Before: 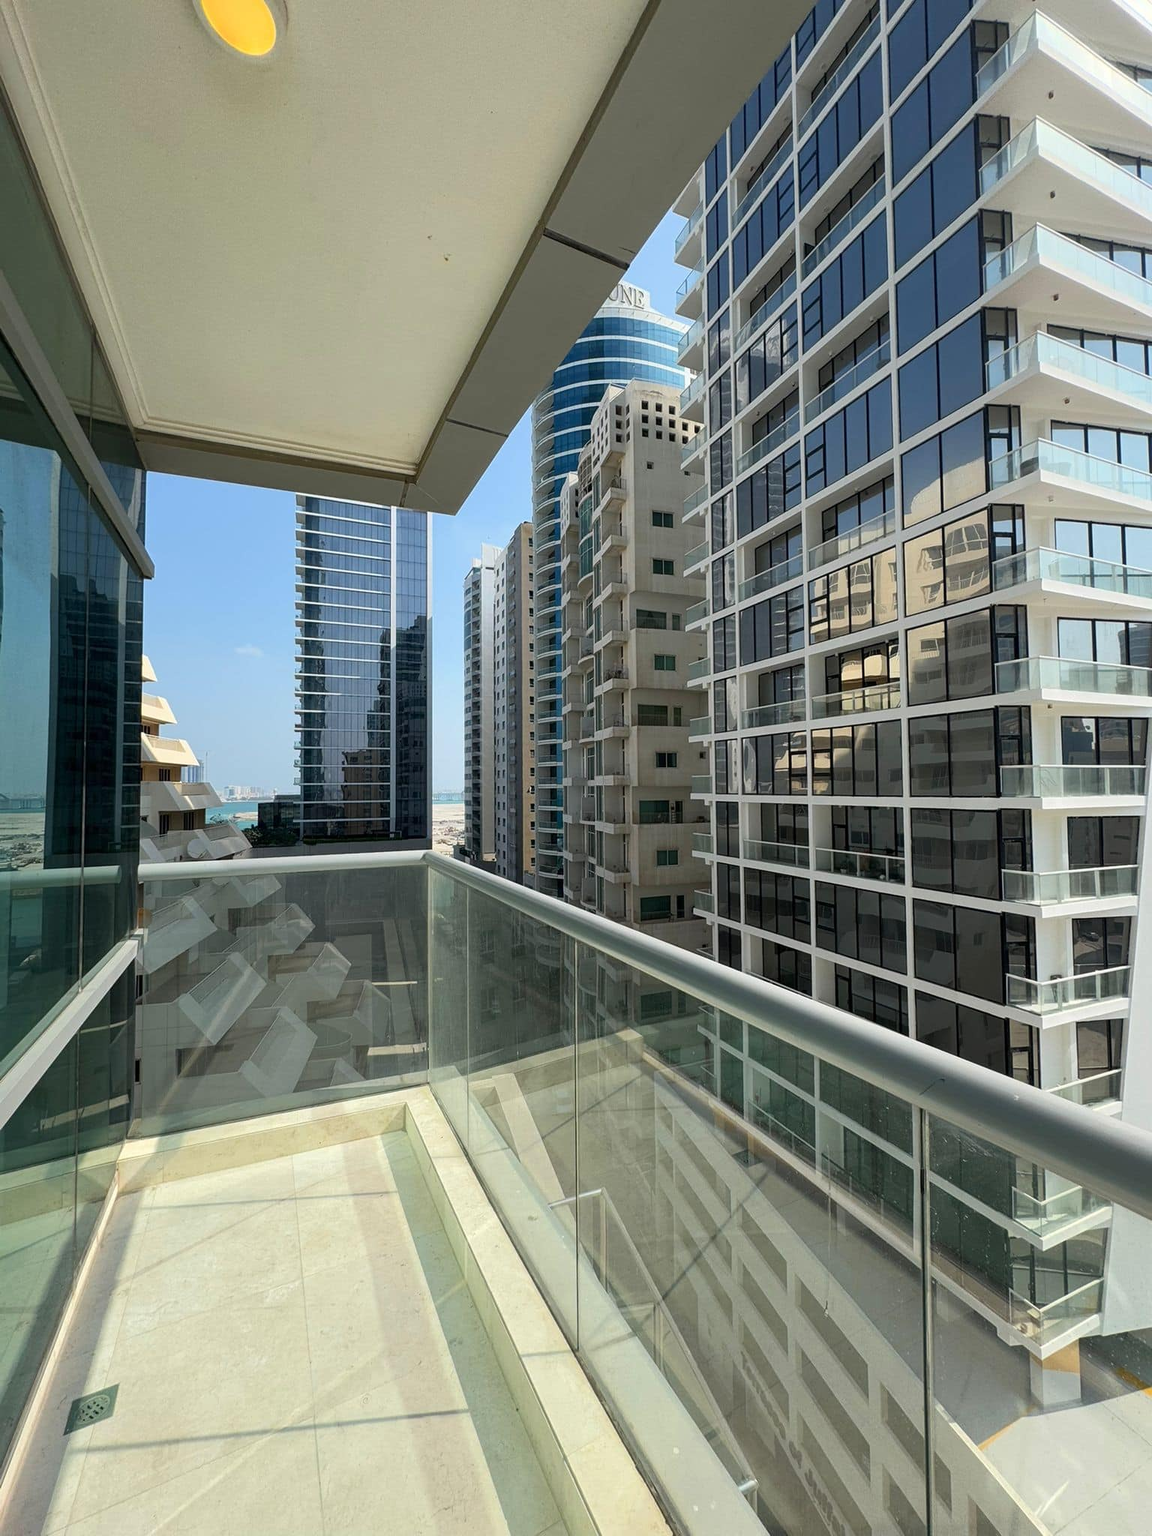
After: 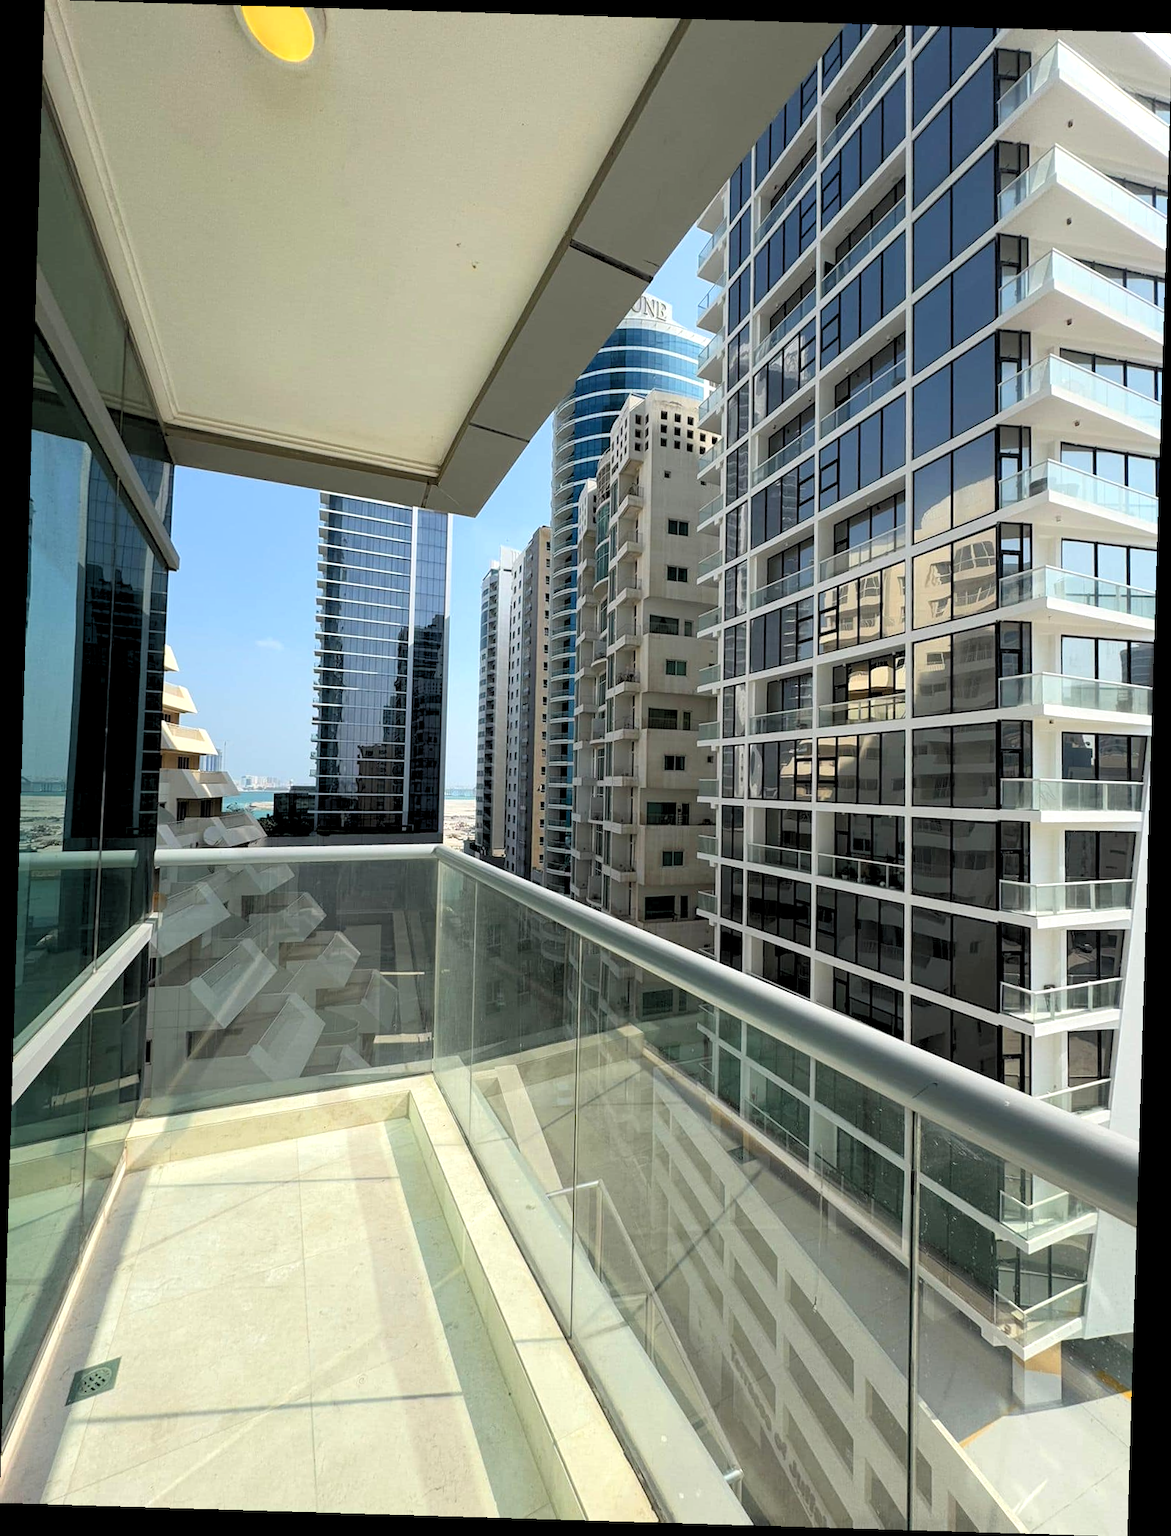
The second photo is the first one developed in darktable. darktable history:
rgb levels: levels [[0.01, 0.419, 0.839], [0, 0.5, 1], [0, 0.5, 1]]
rotate and perspective: rotation 1.72°, automatic cropping off
